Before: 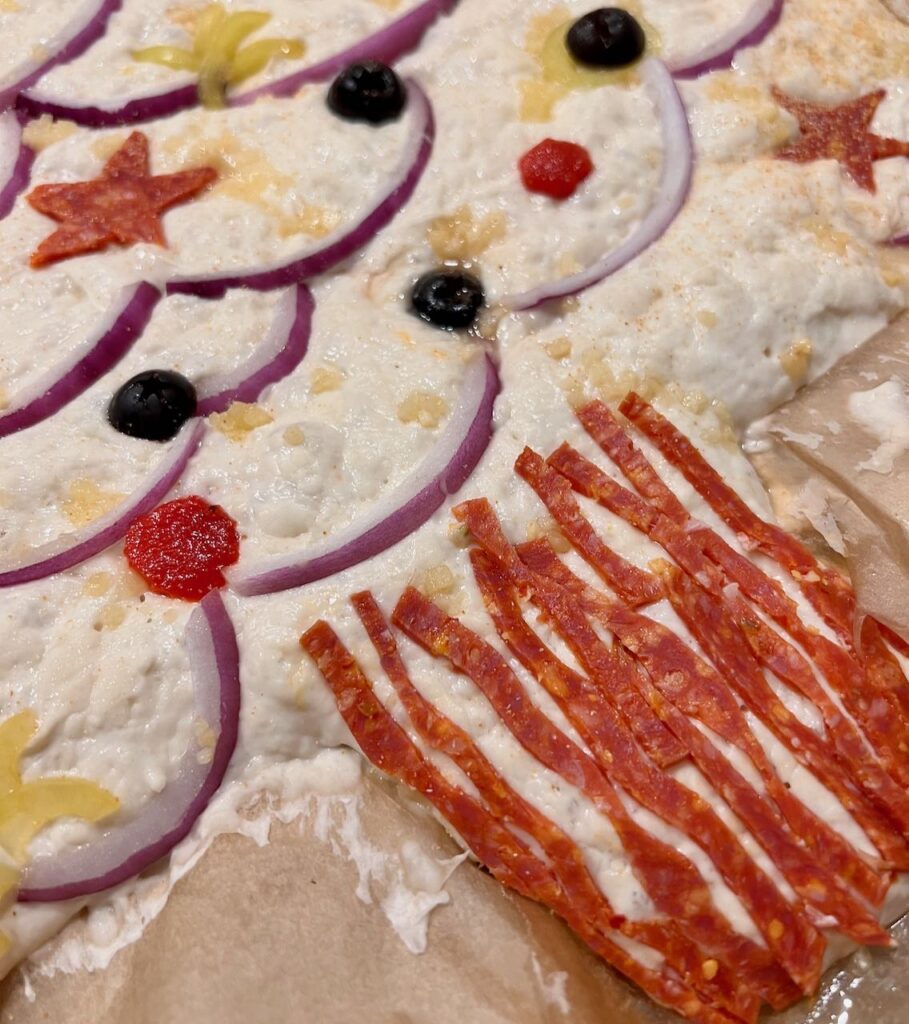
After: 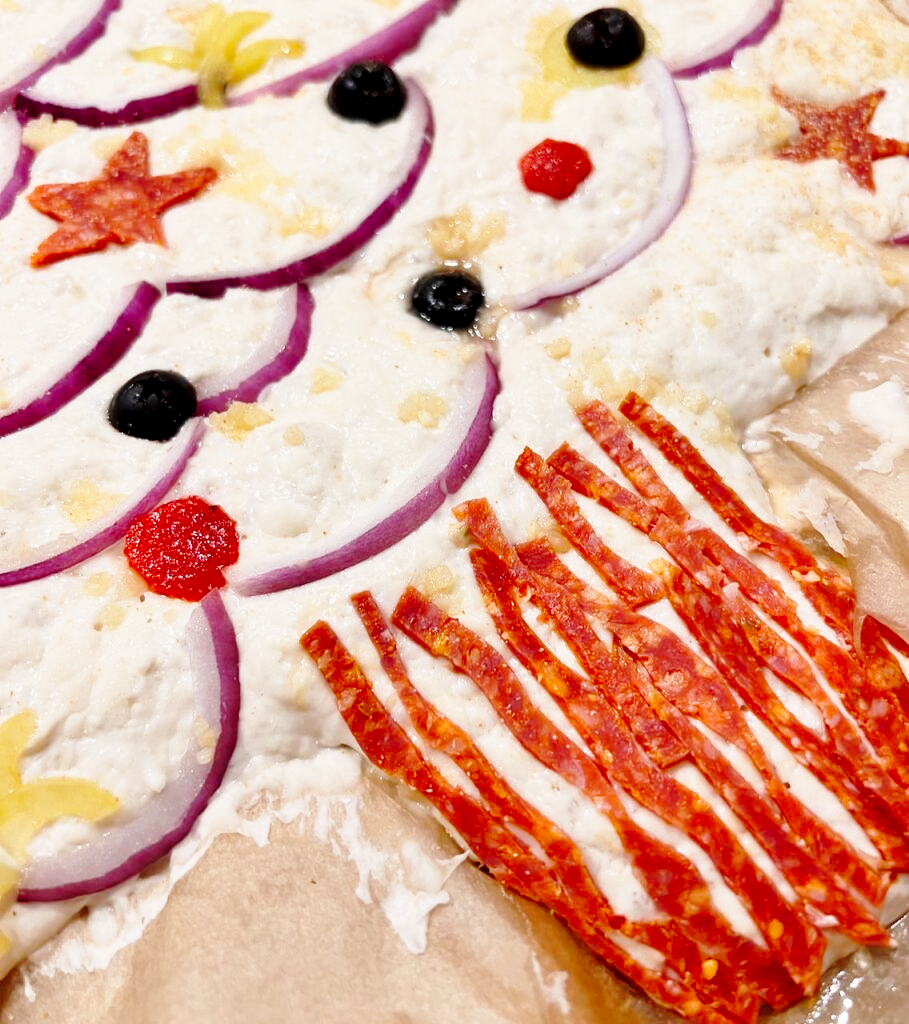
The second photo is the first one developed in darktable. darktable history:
grain: coarseness 0.81 ISO, strength 1.34%, mid-tones bias 0%
base curve: curves: ch0 [(0, 0) (0.028, 0.03) (0.121, 0.232) (0.46, 0.748) (0.859, 0.968) (1, 1)], preserve colors none
